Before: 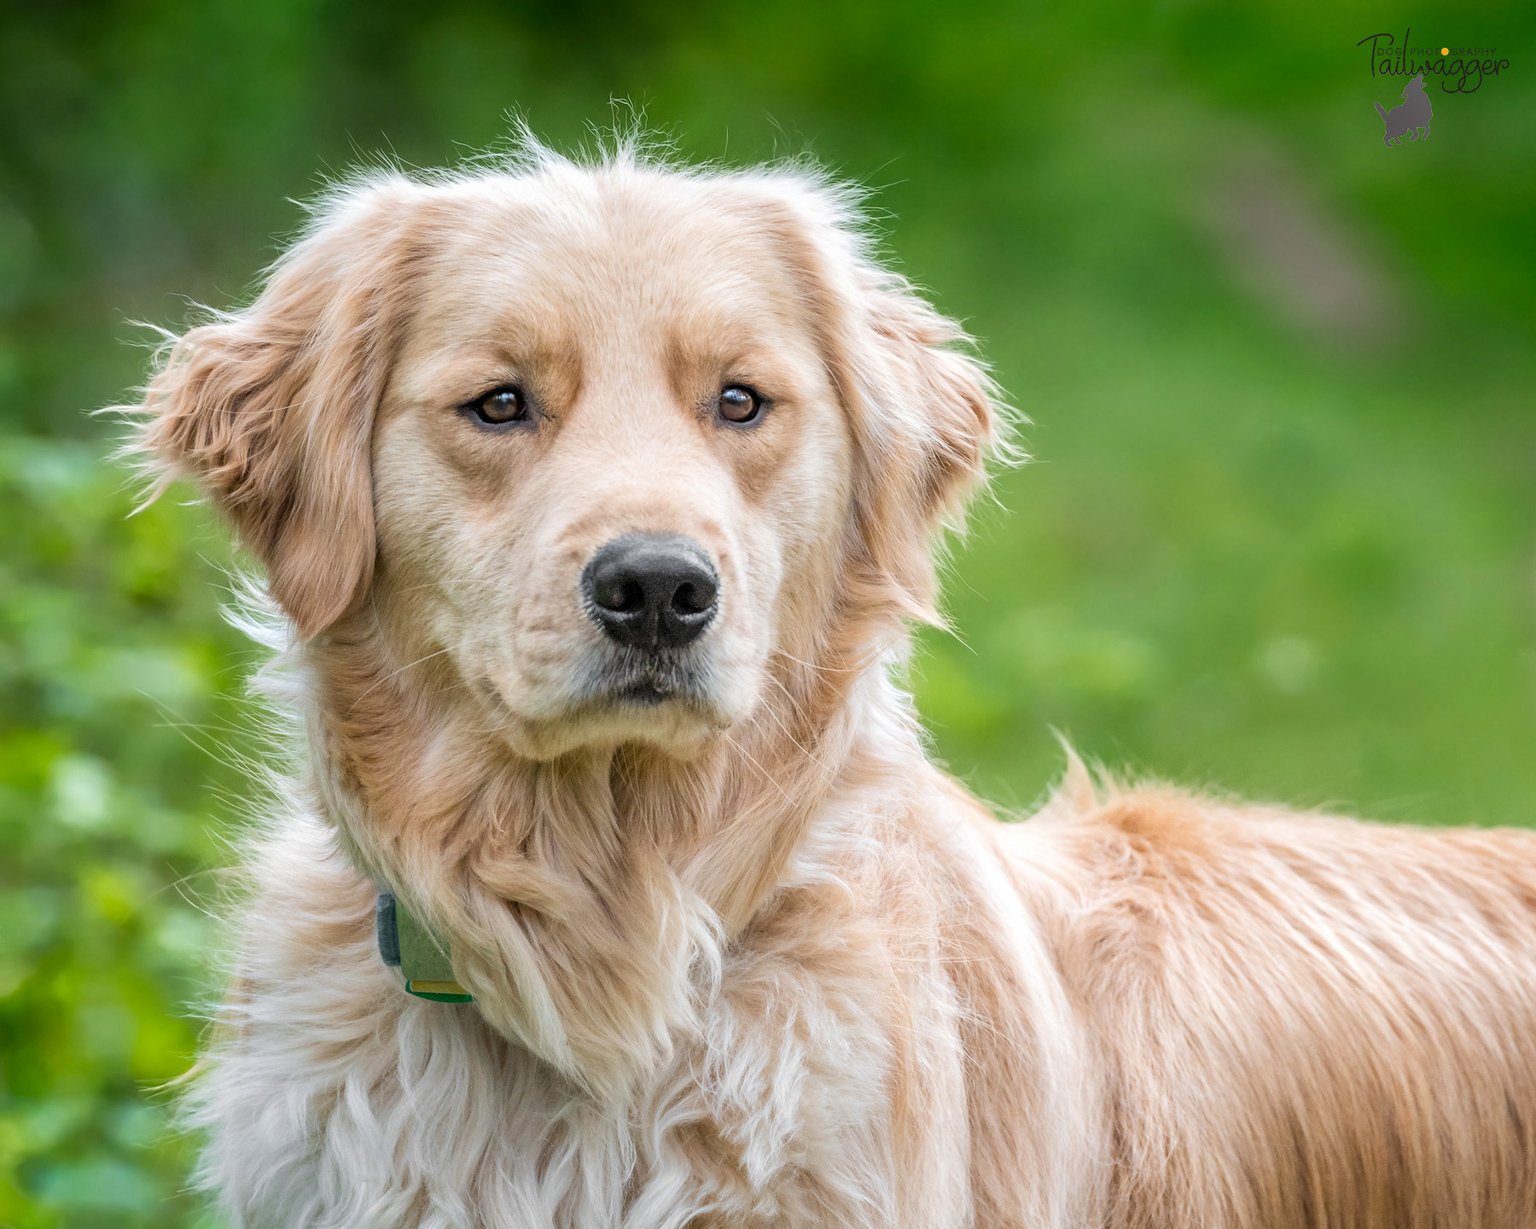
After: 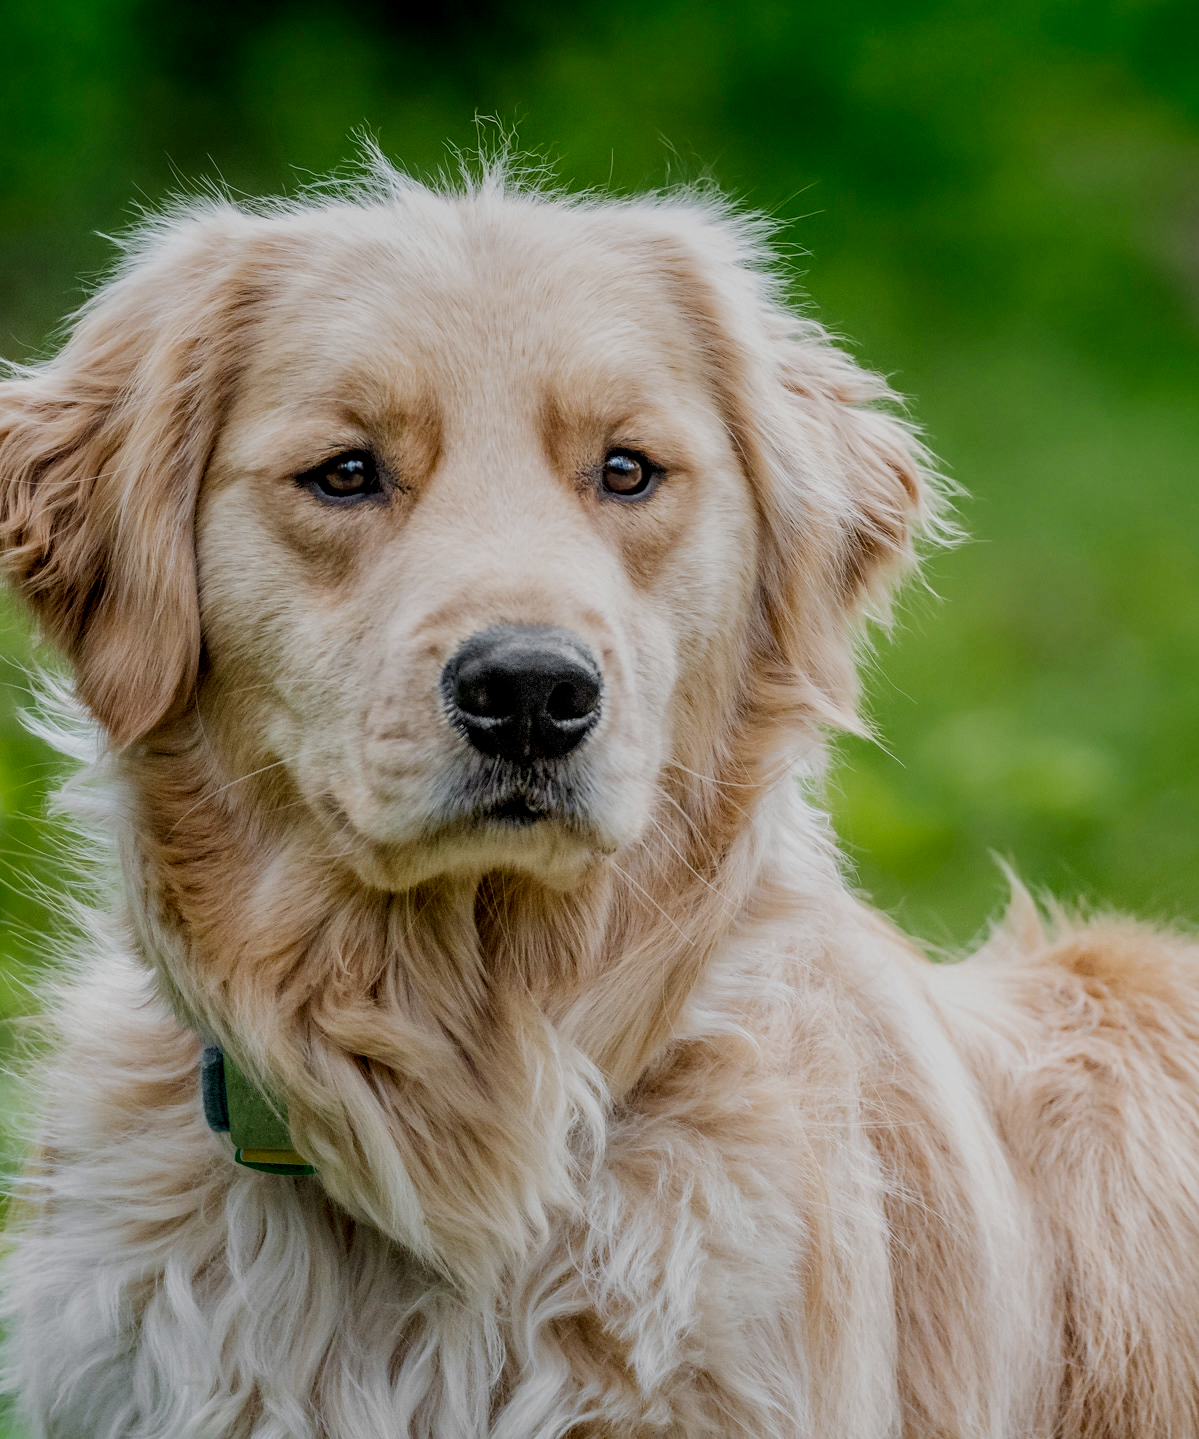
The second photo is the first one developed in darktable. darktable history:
filmic rgb: middle gray luminance 29%, black relative exposure -10.3 EV, white relative exposure 5.5 EV, threshold 6 EV, target black luminance 0%, hardness 3.95, latitude 2.04%, contrast 1.132, highlights saturation mix 5%, shadows ↔ highlights balance 15.11%, add noise in highlights 0, preserve chrominance no, color science v3 (2019), use custom middle-gray values true, iterations of high-quality reconstruction 0, contrast in highlights soft, enable highlight reconstruction true
crop and rotate: left 13.342%, right 19.991%
local contrast: on, module defaults
